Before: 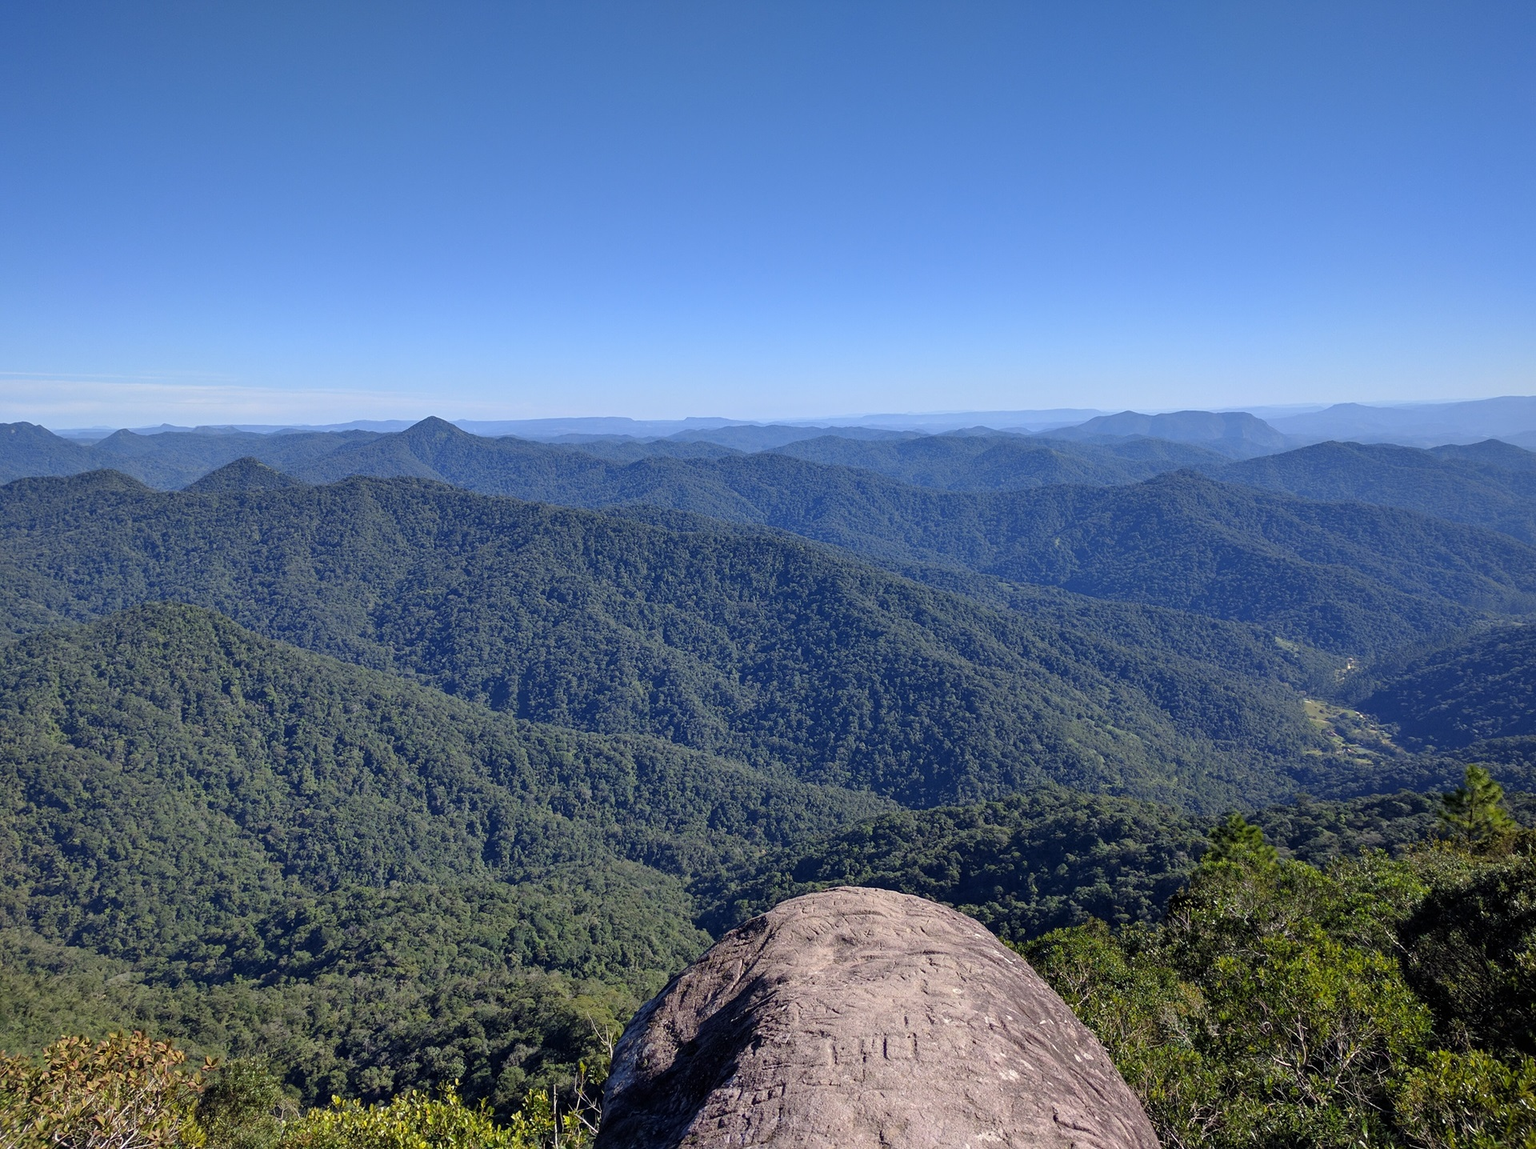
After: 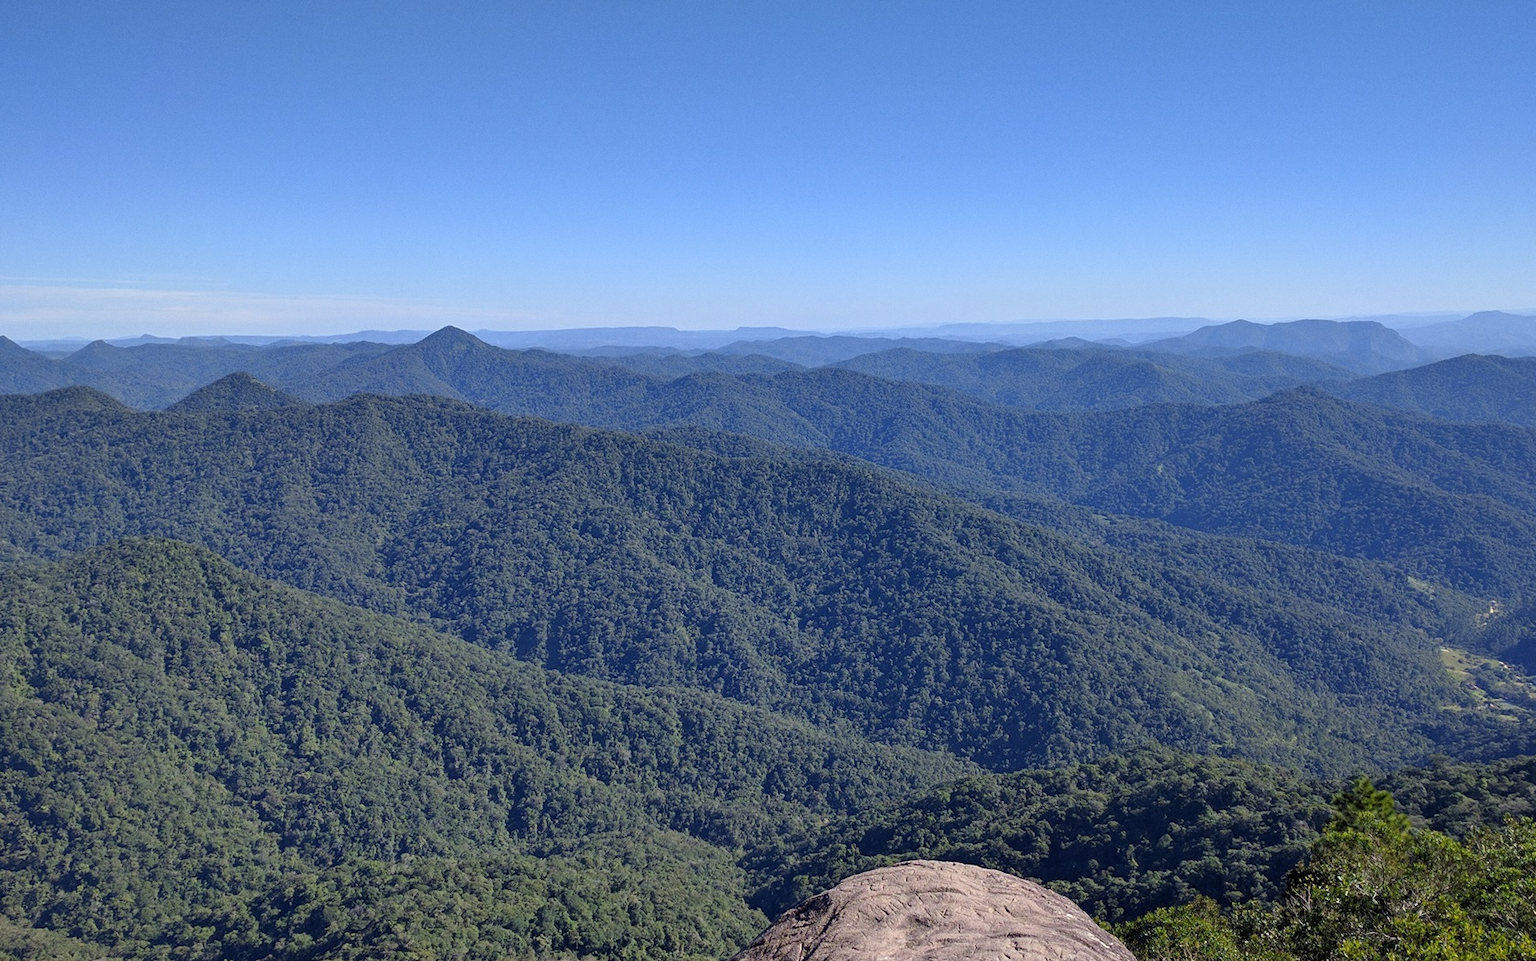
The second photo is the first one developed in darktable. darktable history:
grain: coarseness 0.09 ISO, strength 10%
crop and rotate: left 2.425%, top 11.305%, right 9.6%, bottom 15.08%
